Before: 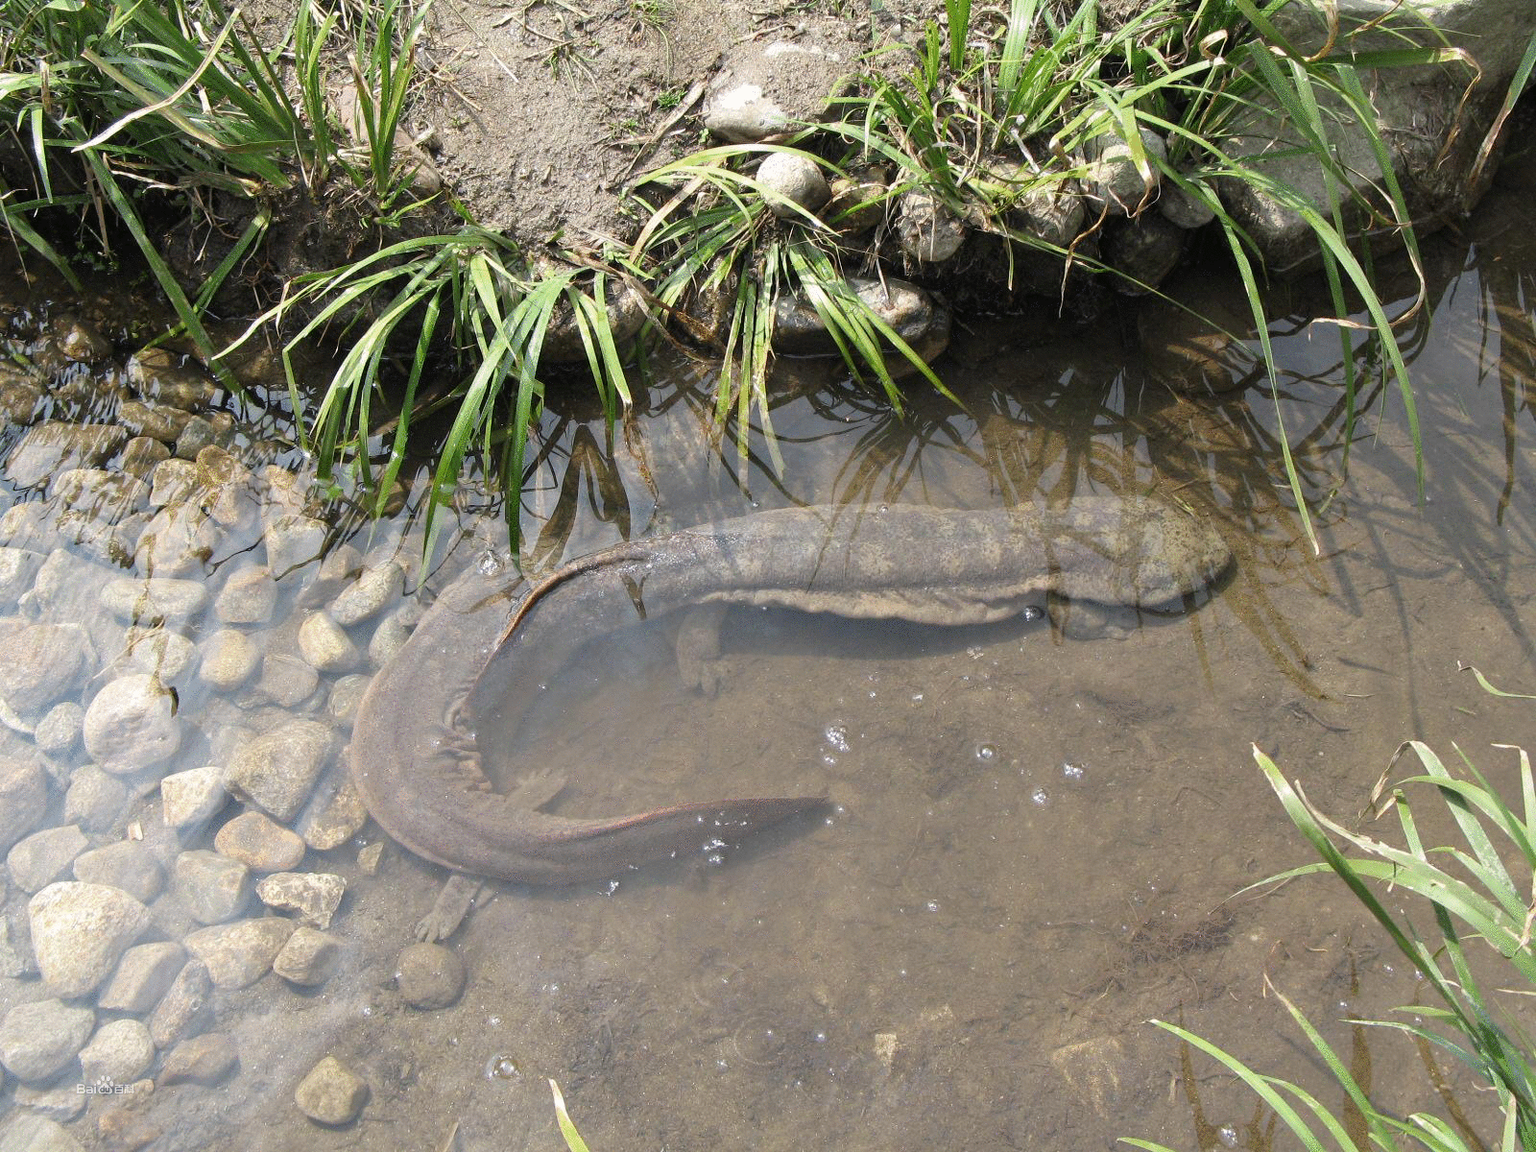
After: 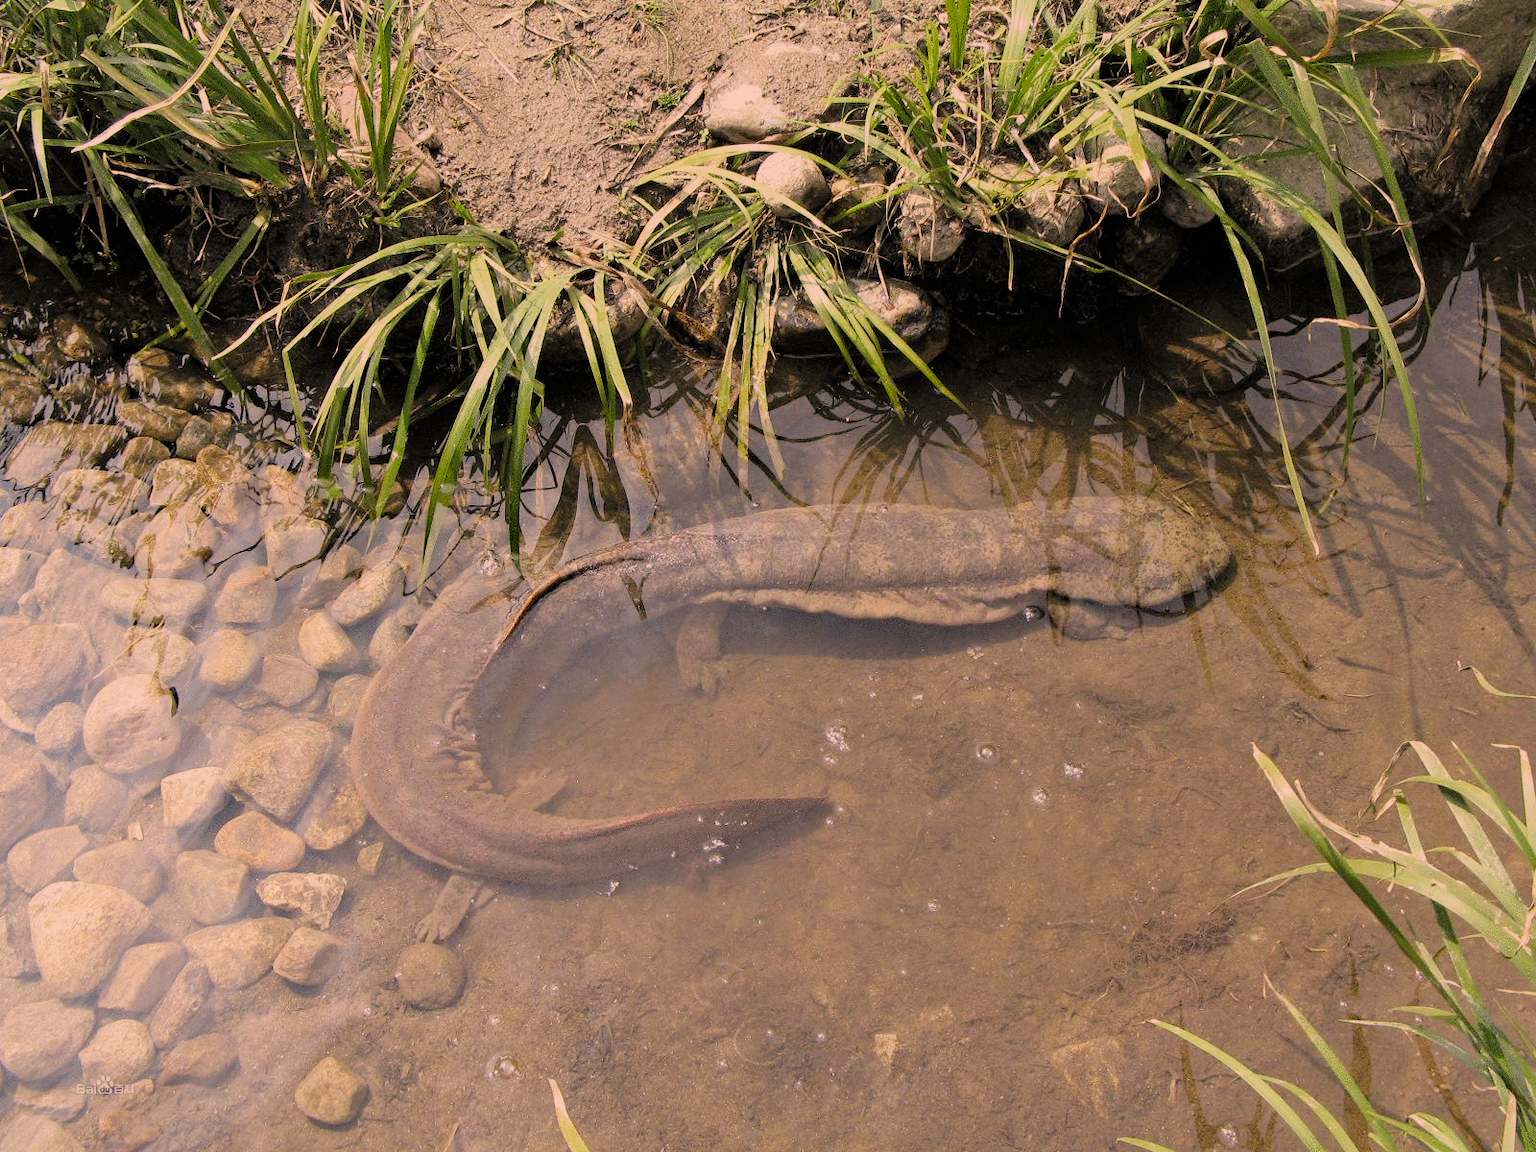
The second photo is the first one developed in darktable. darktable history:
color correction: highlights a* 17.9, highlights b* 18.69
filmic rgb: black relative exposure -7.65 EV, white relative exposure 4.56 EV, threshold 5.95 EV, hardness 3.61, color science v4 (2020), enable highlight reconstruction true
haze removal: compatibility mode true, adaptive false
